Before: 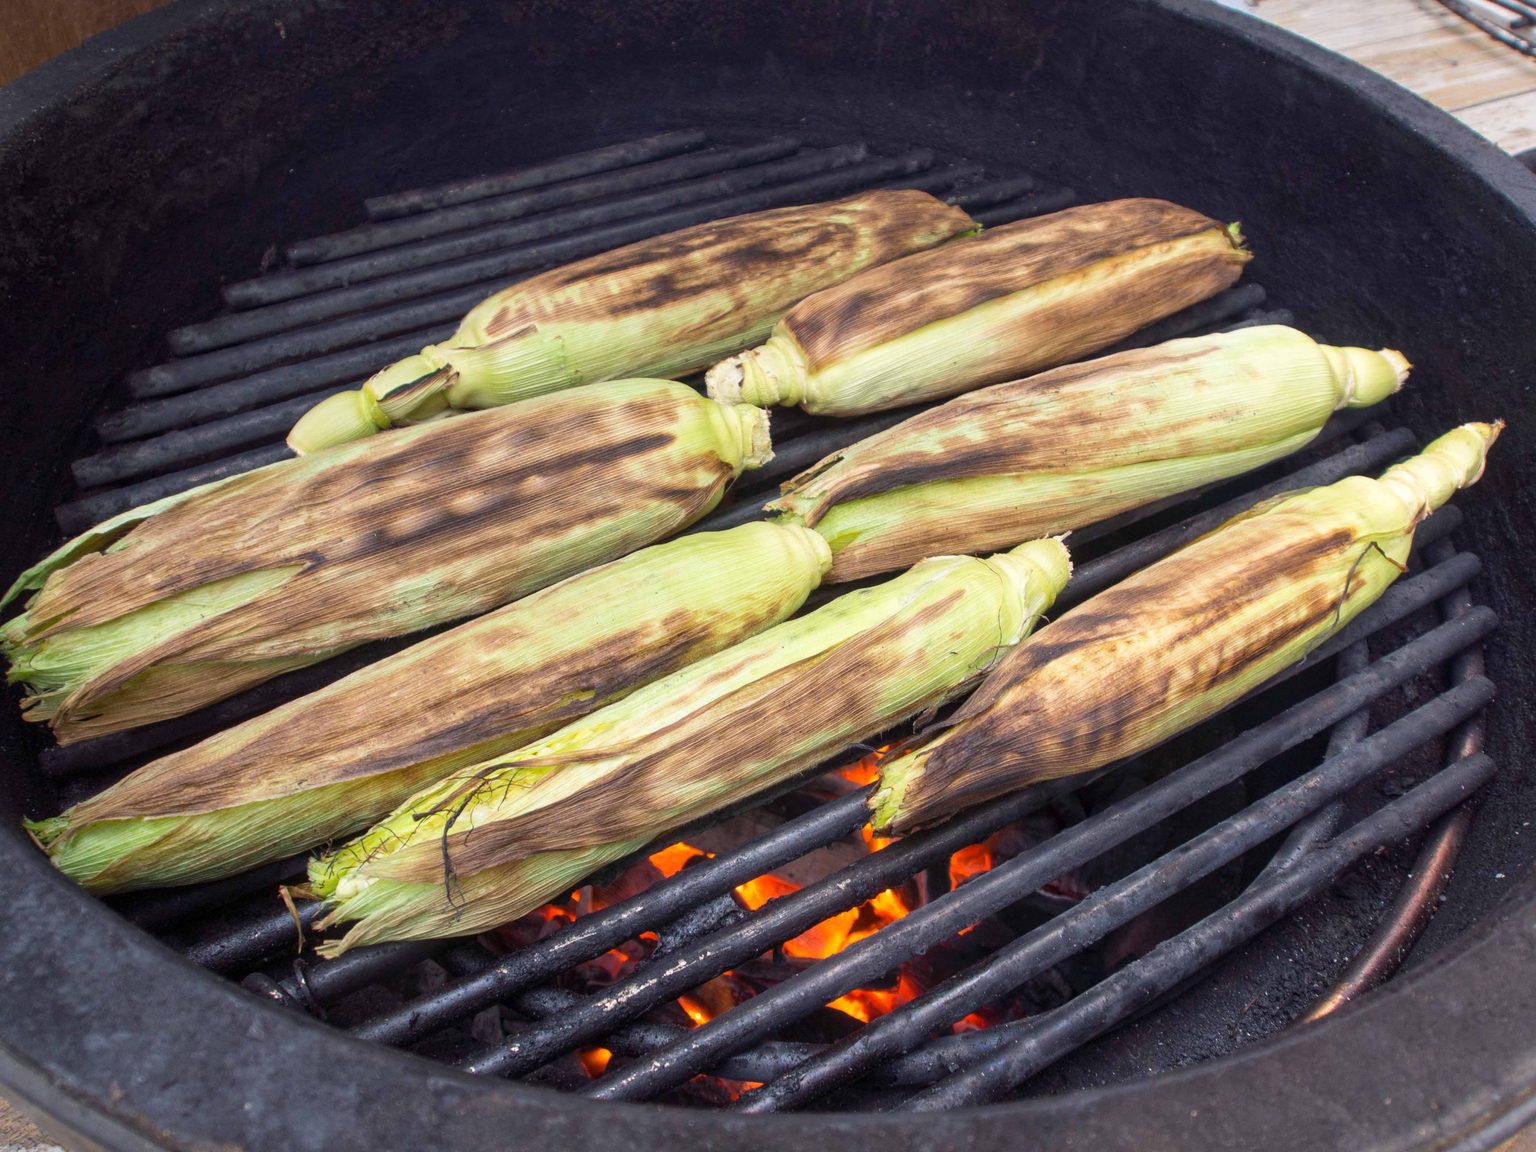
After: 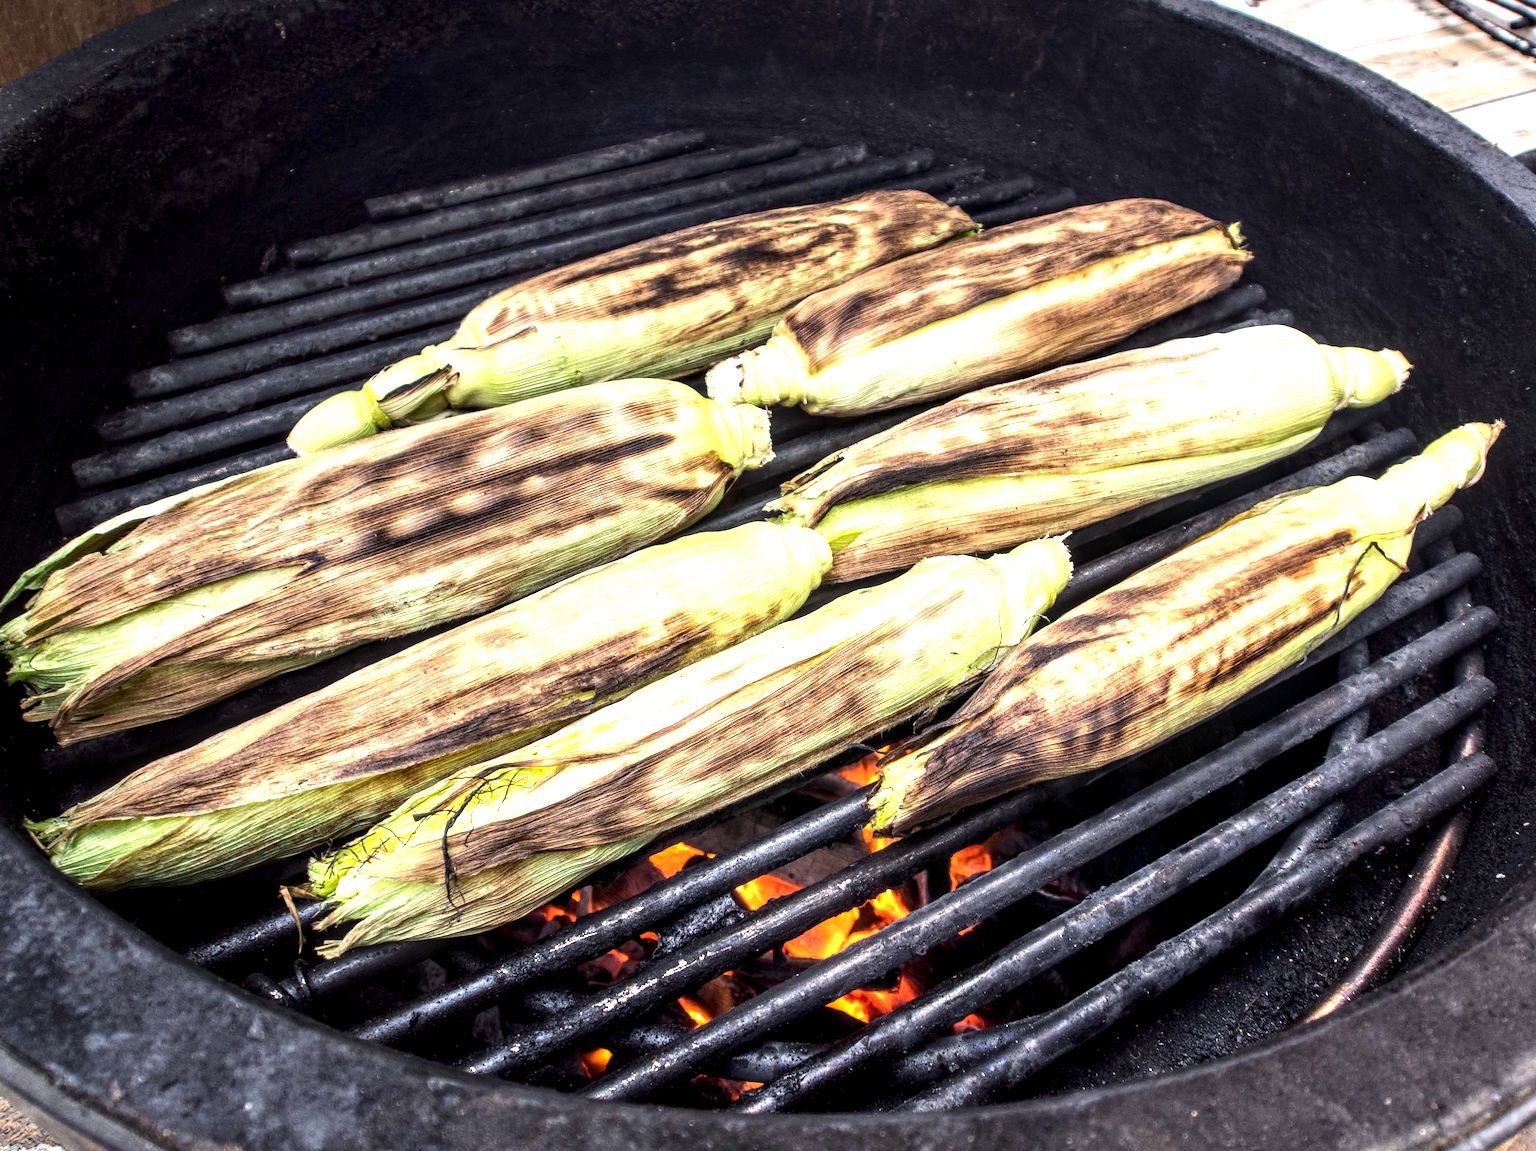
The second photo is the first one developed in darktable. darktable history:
tone equalizer: -8 EV -1.08 EV, -7 EV -1.01 EV, -6 EV -0.867 EV, -5 EV -0.578 EV, -3 EV 0.578 EV, -2 EV 0.867 EV, -1 EV 1.01 EV, +0 EV 1.08 EV, edges refinement/feathering 500, mask exposure compensation -1.57 EV, preserve details no
local contrast: detail 160%
